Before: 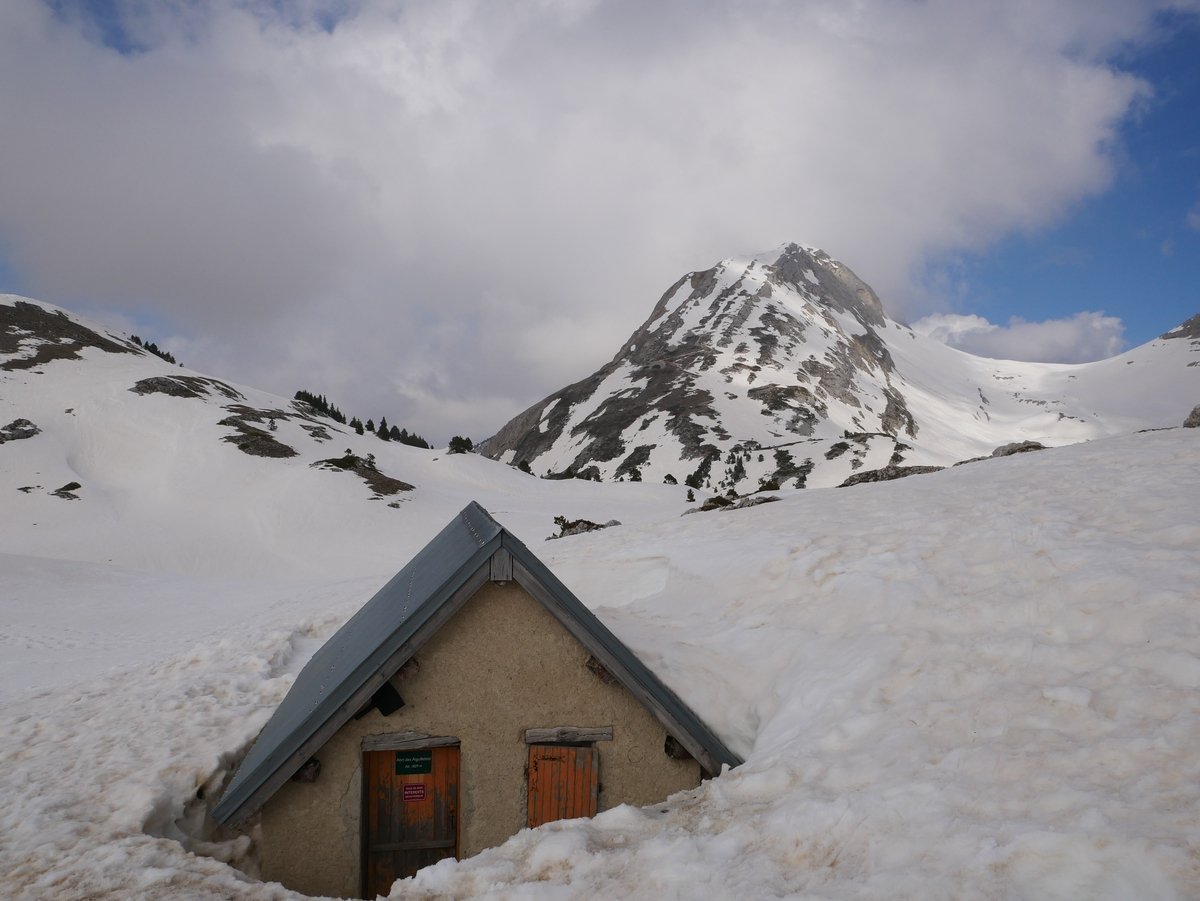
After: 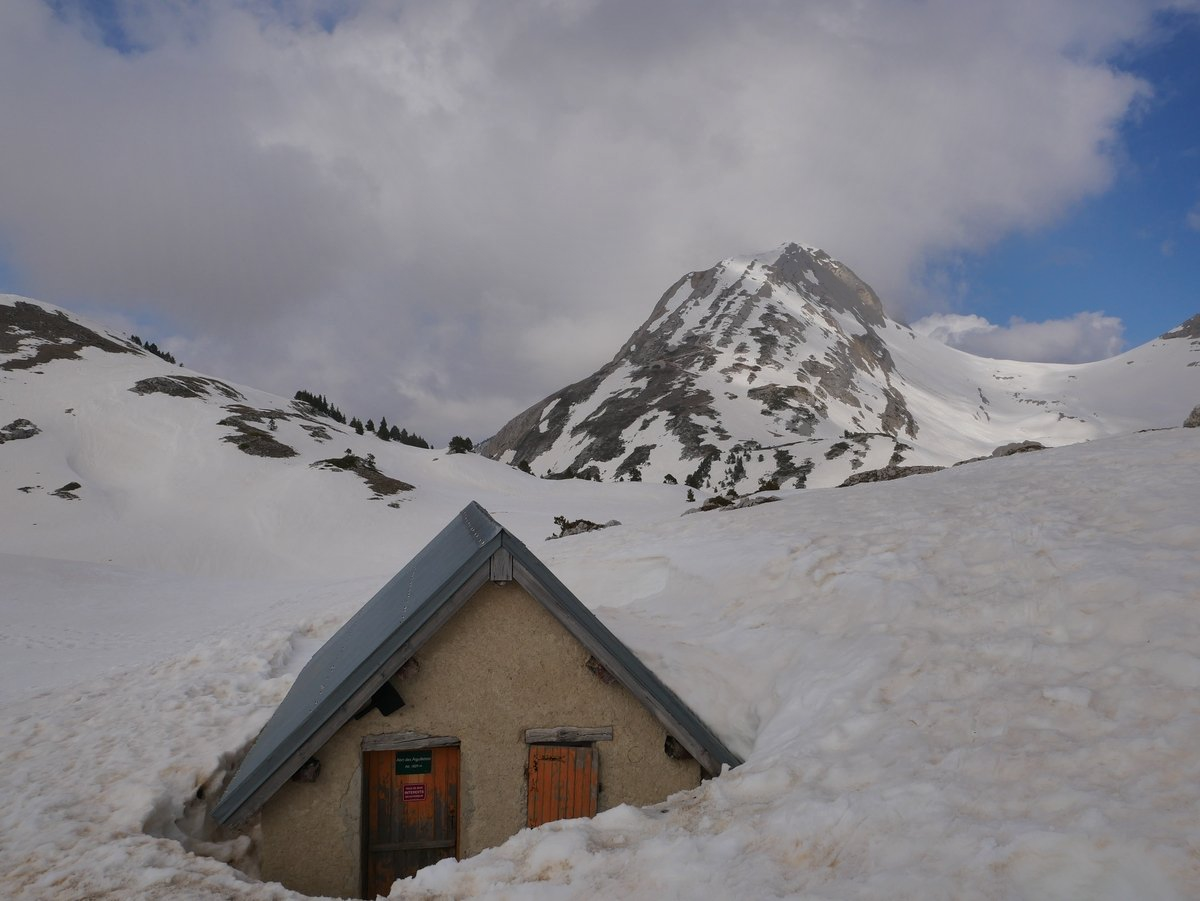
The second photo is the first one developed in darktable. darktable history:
bloom: size 5%, threshold 95%, strength 15%
shadows and highlights: shadows 25, highlights -70
